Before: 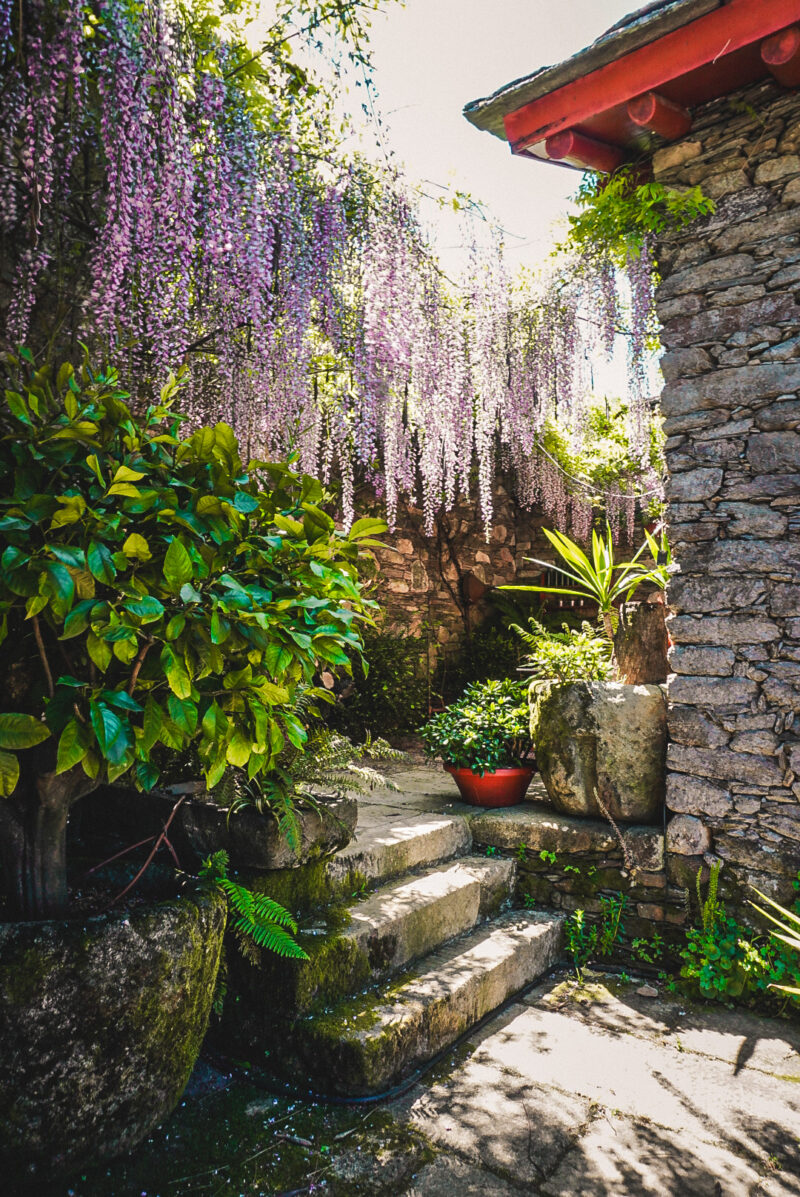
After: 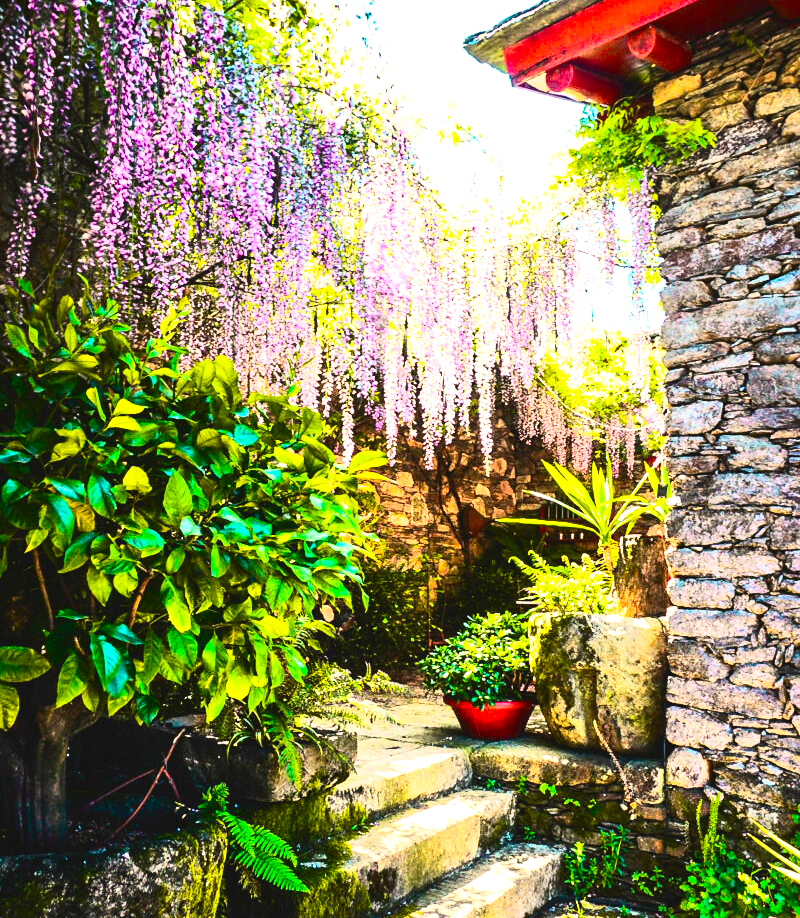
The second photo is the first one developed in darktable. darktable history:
contrast brightness saturation: contrast 0.4, brightness 0.05, saturation 0.25
exposure: black level correction 0, exposure 1.125 EV, compensate exposure bias true, compensate highlight preservation false
color balance rgb: perceptual saturation grading › global saturation 25%, global vibrance 20%
crop: top 5.667%, bottom 17.637%
